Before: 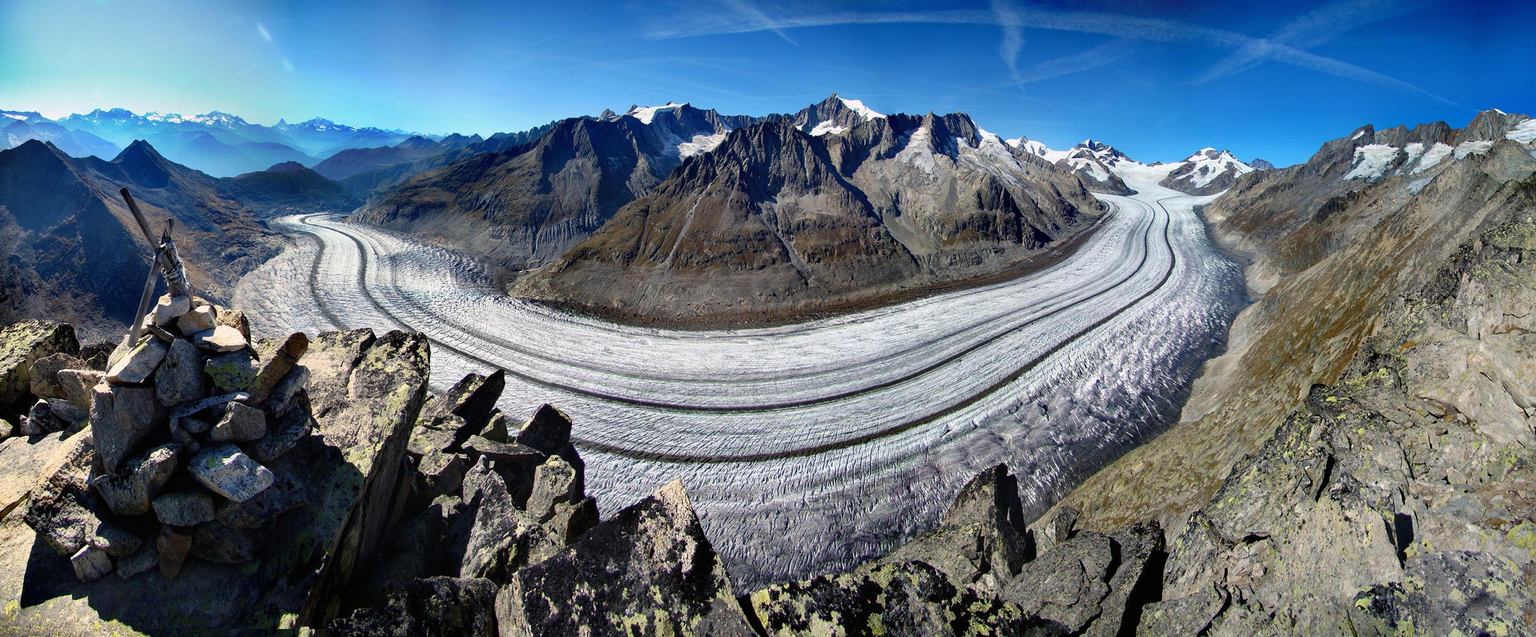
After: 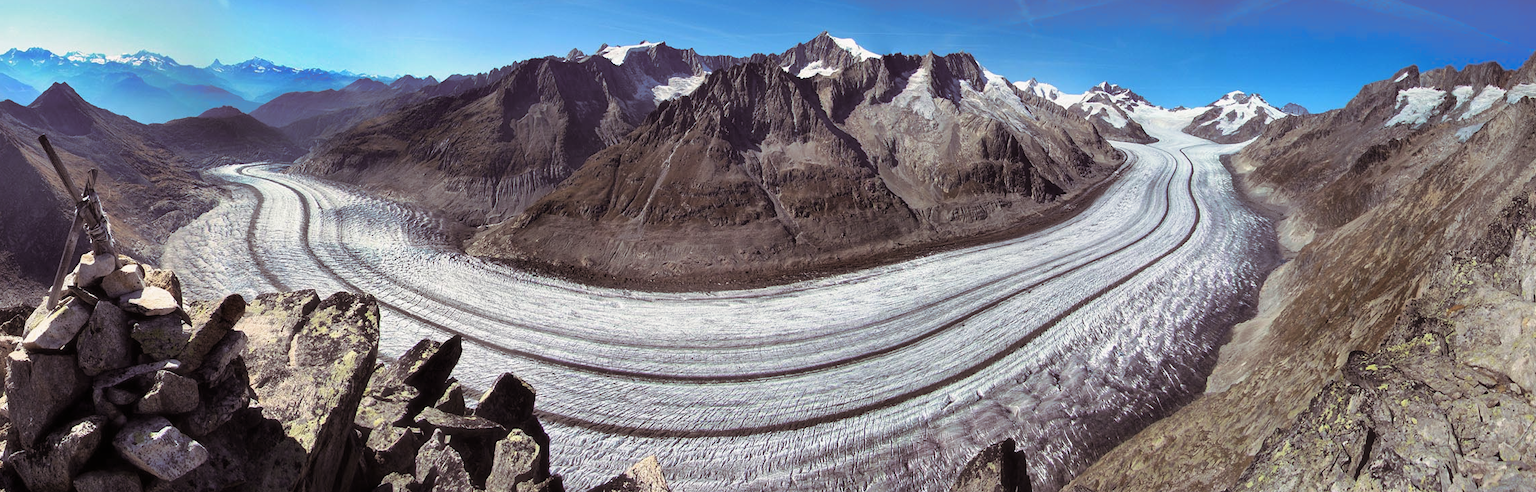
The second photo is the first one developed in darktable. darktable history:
crop: left 5.596%, top 10.314%, right 3.534%, bottom 19.395%
split-toning: shadows › saturation 0.24, highlights › hue 54°, highlights › saturation 0.24
haze removal: strength -0.05
